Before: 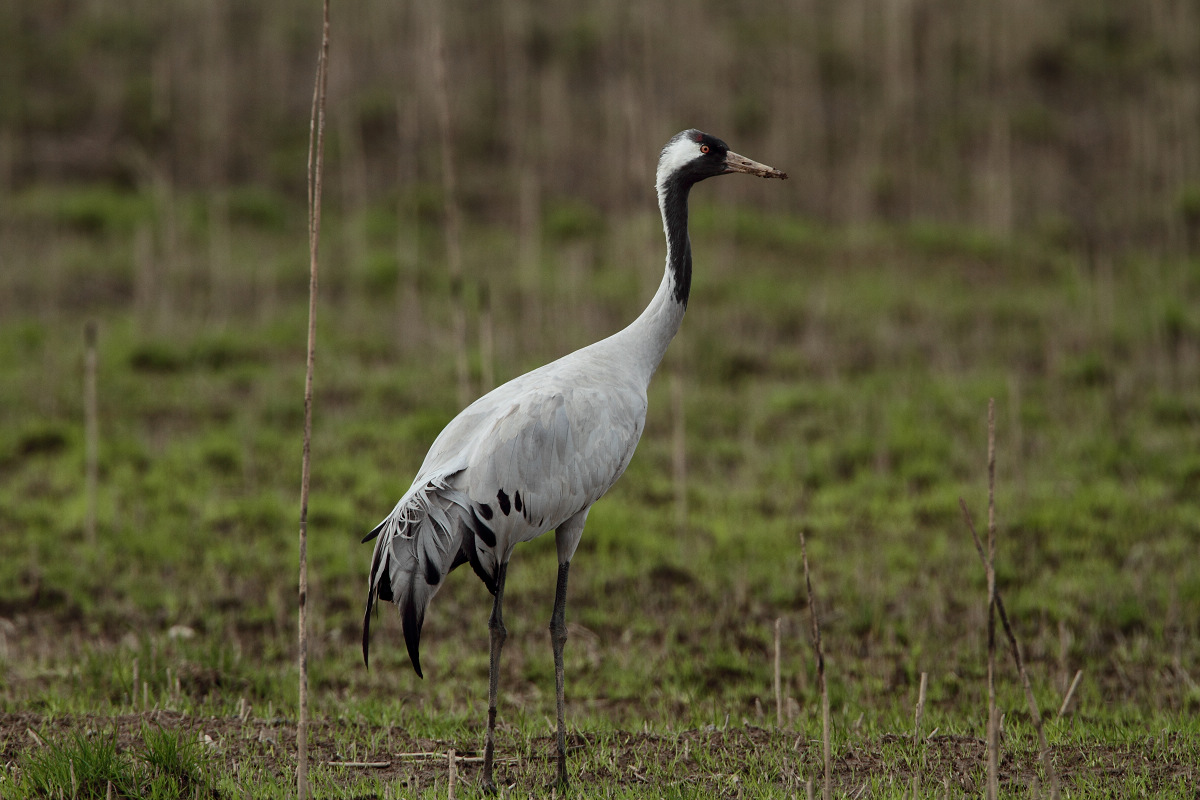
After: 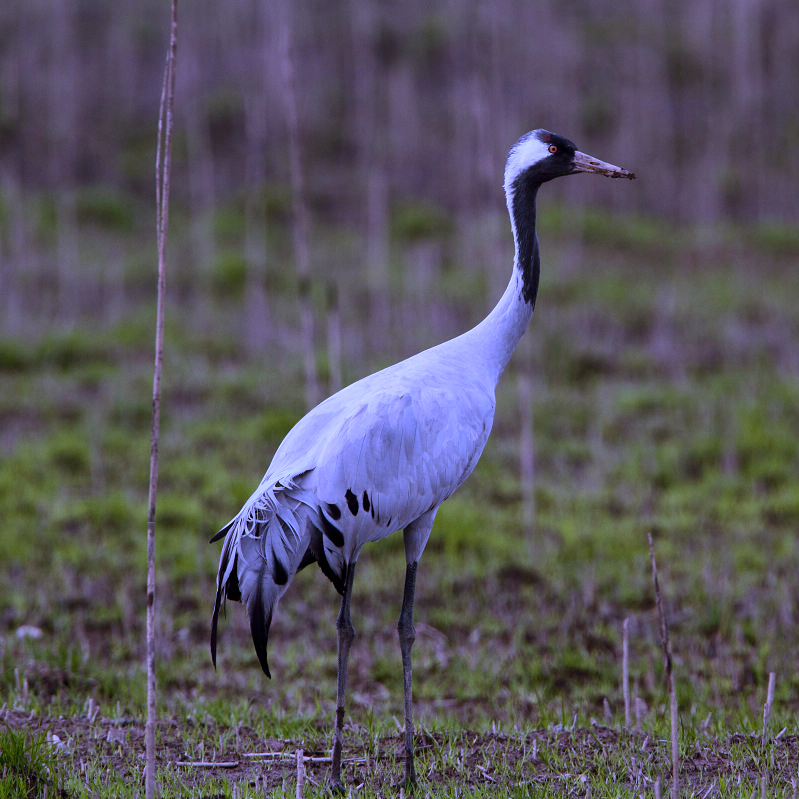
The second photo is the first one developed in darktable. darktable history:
crop and rotate: left 12.673%, right 20.66%
white balance: red 0.98, blue 1.61
color balance rgb: perceptual saturation grading › global saturation 20%, global vibrance 20%
